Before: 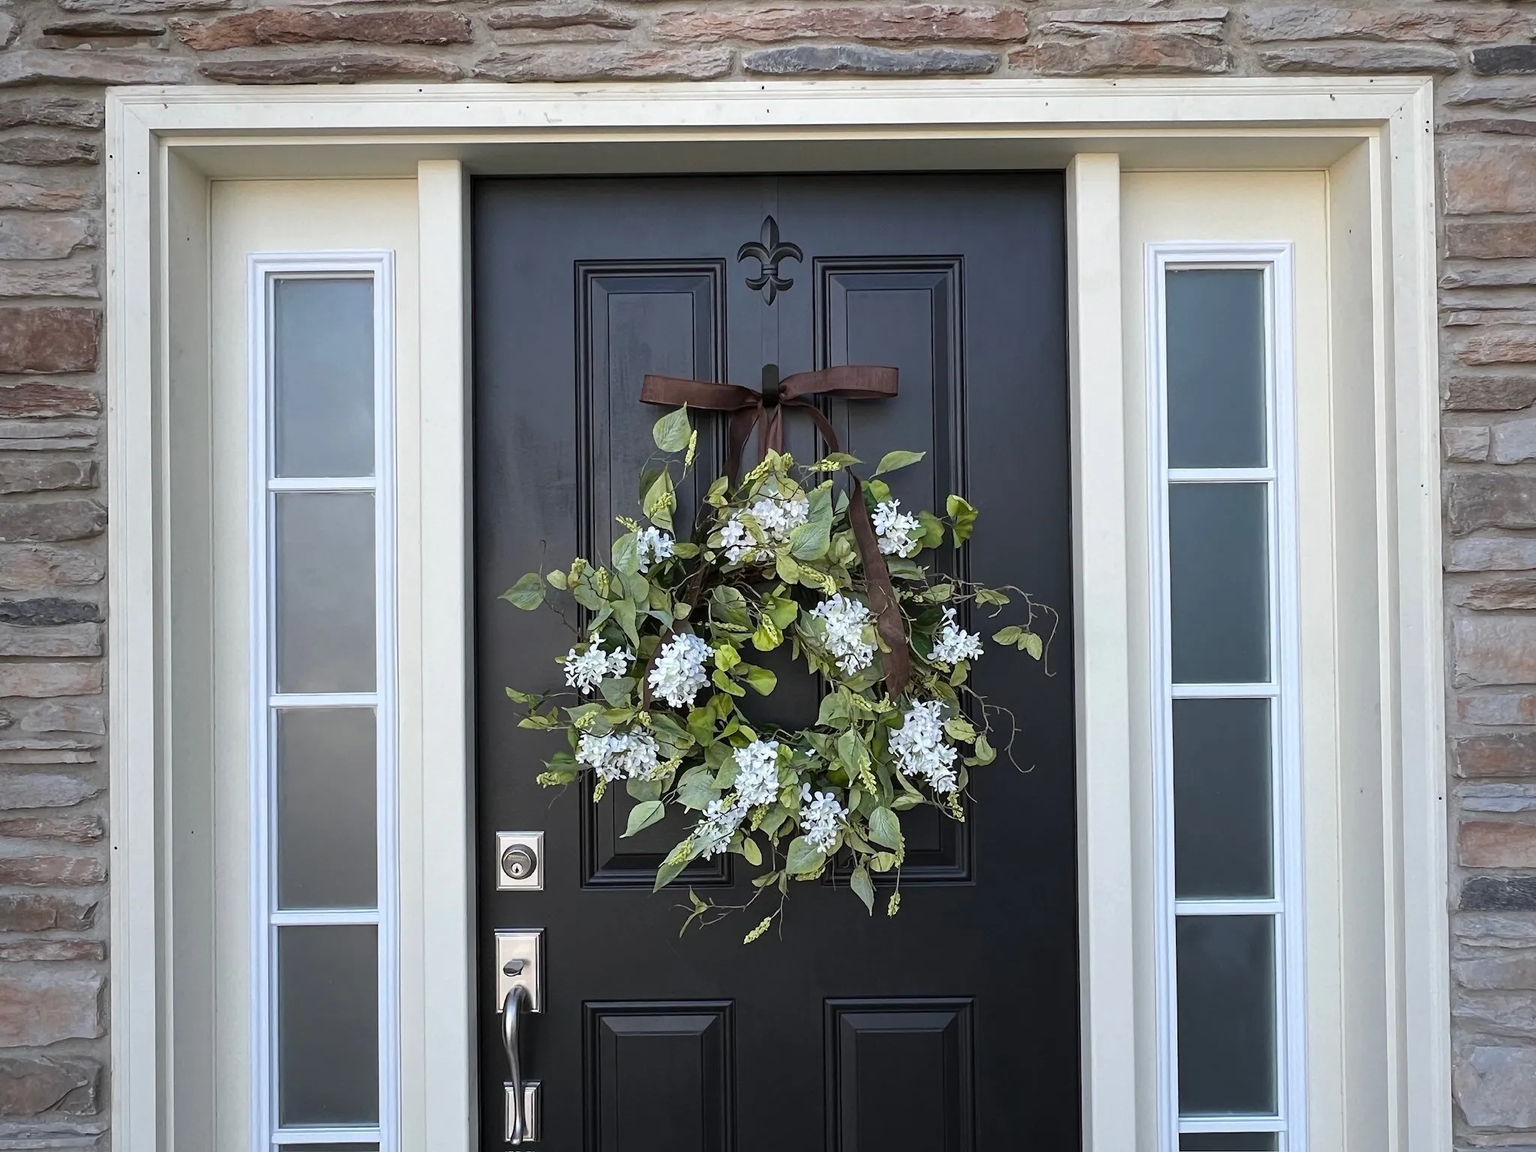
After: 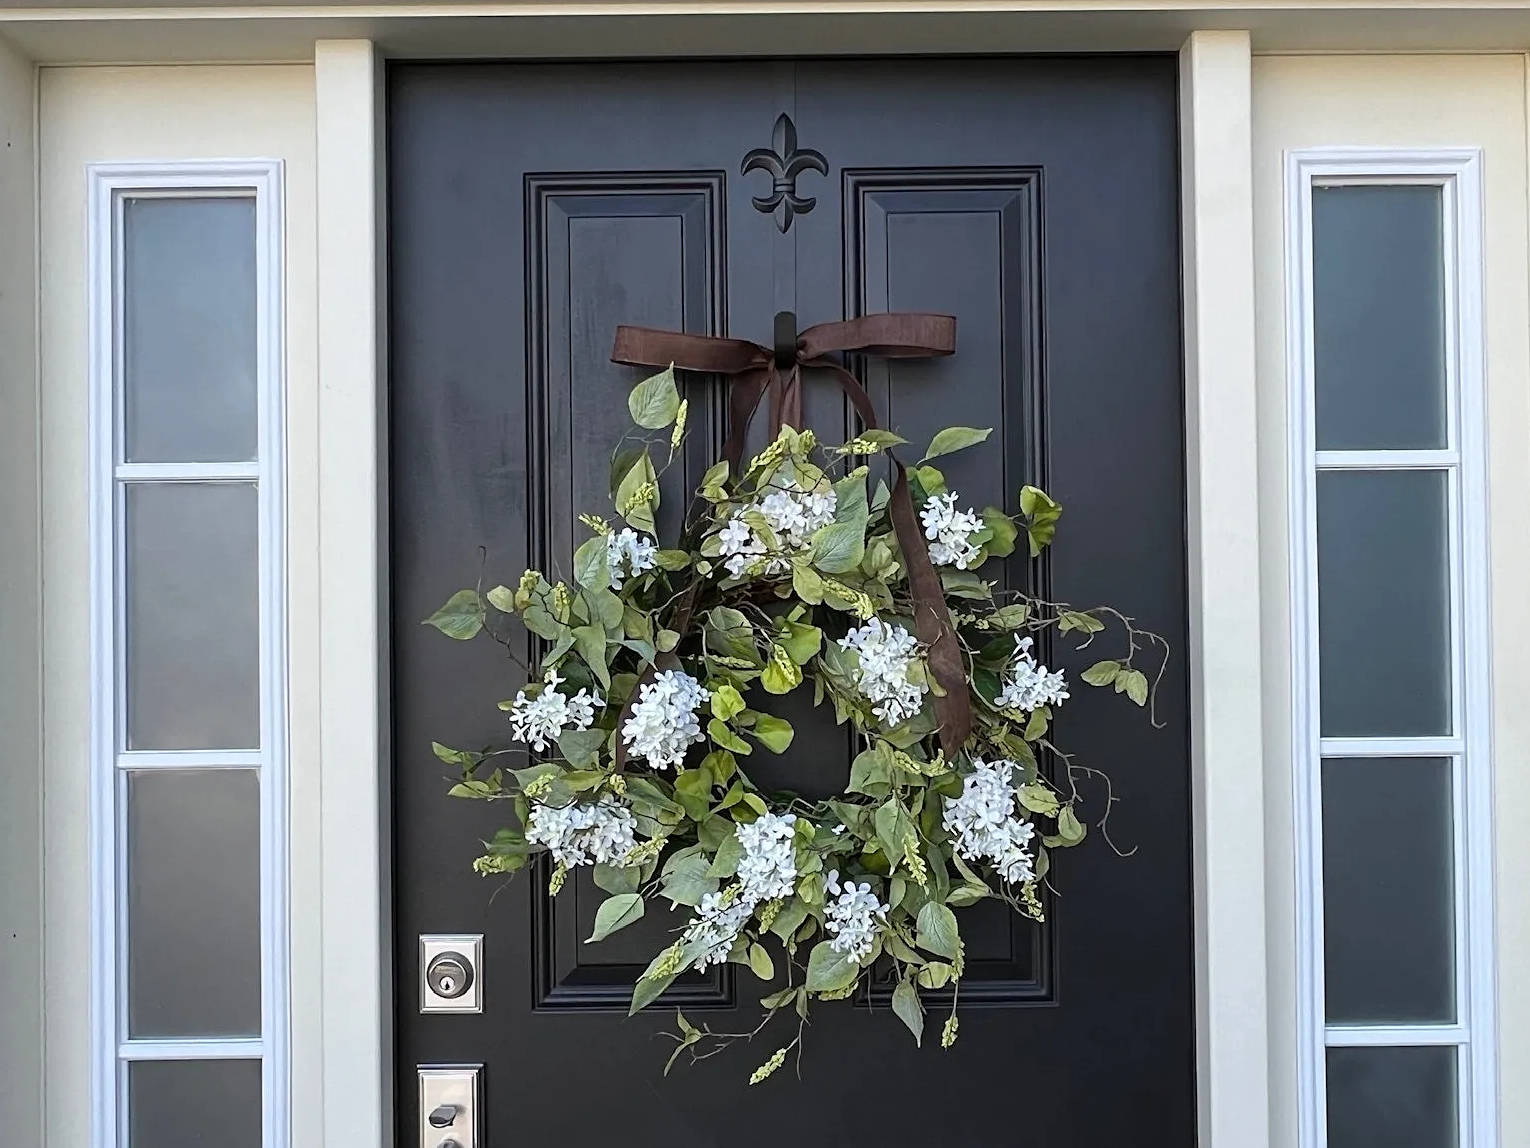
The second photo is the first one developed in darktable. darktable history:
crop and rotate: left 11.831%, top 11.346%, right 13.429%, bottom 13.899%
sharpen: amount 0.2
